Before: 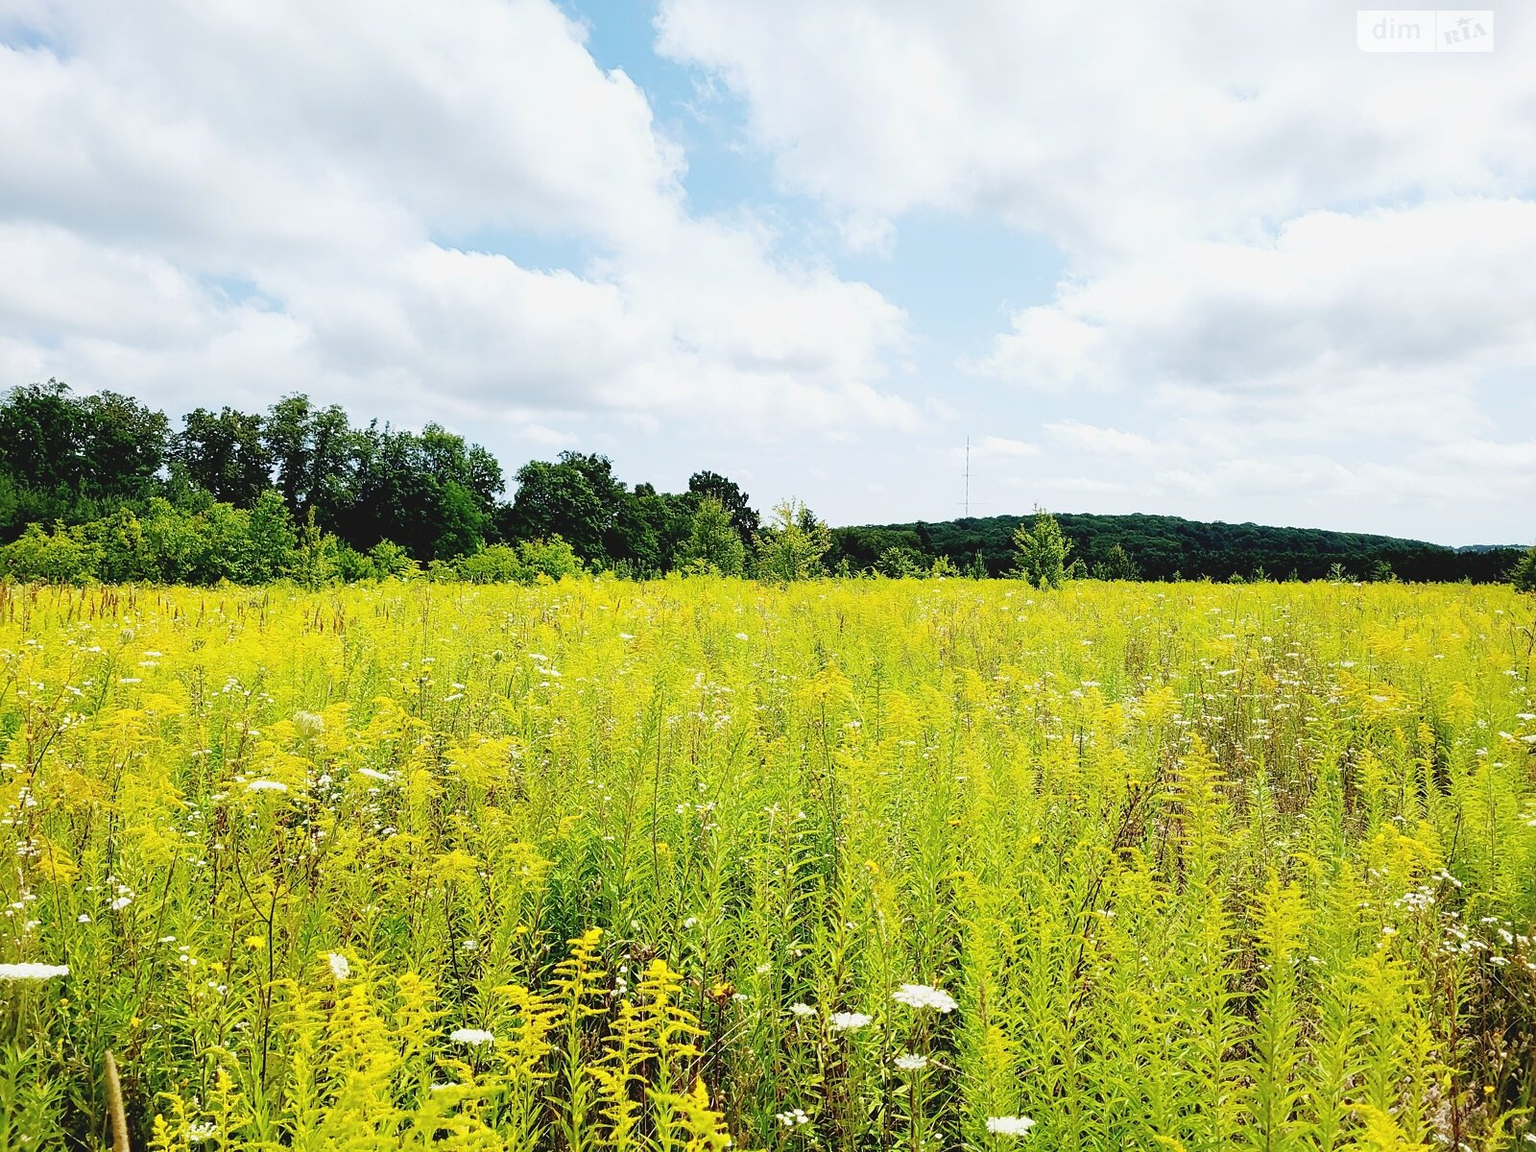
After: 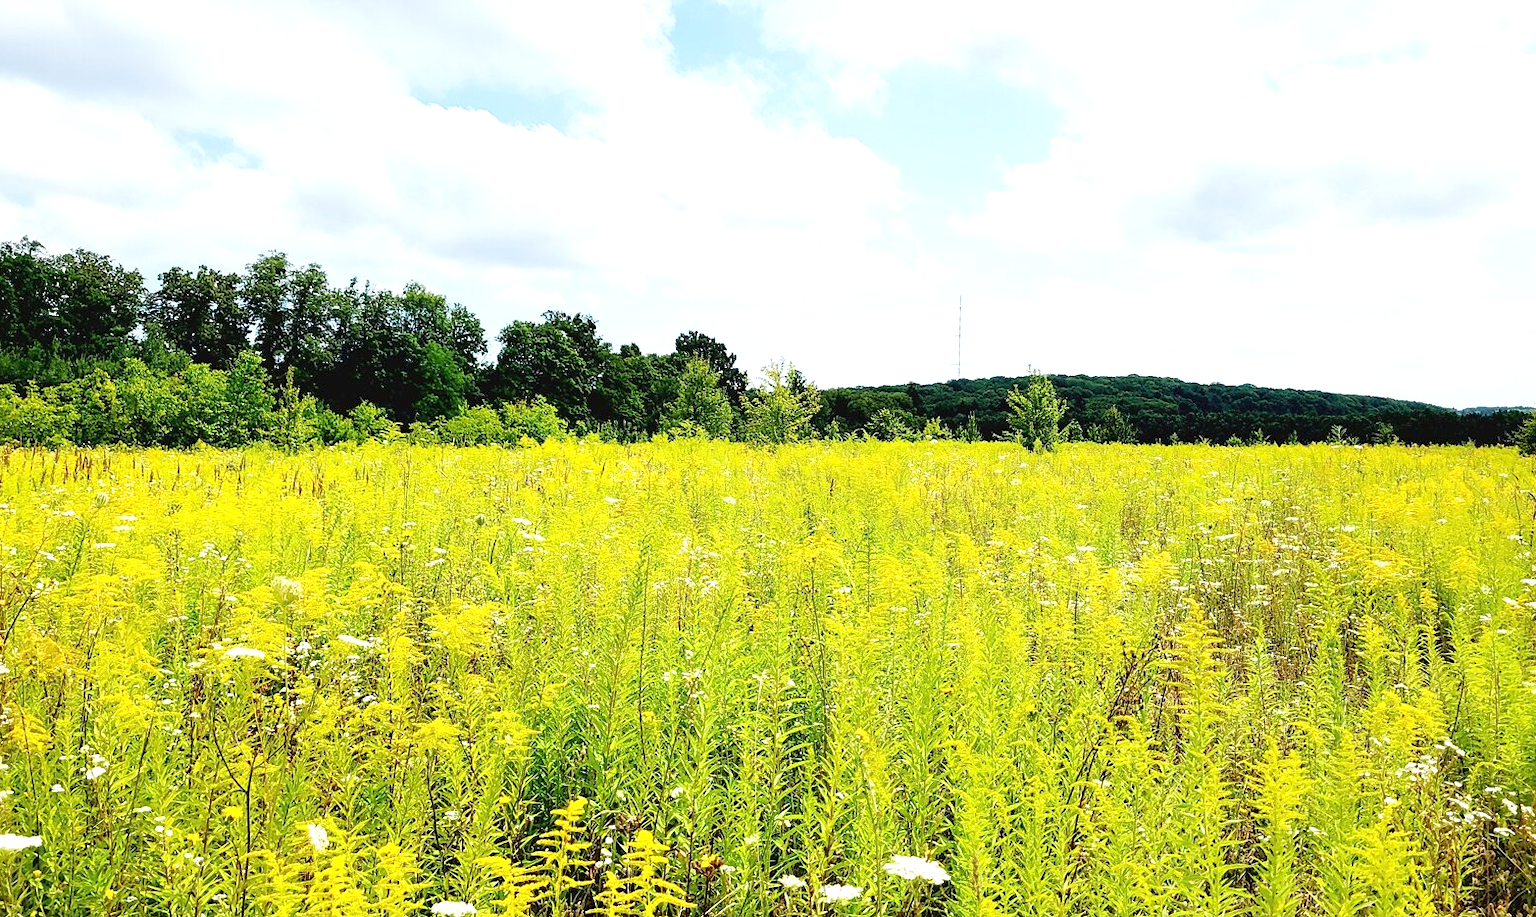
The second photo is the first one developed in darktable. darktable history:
exposure: black level correction 0.005, exposure 0.417 EV, compensate highlight preservation false
crop and rotate: left 1.814%, top 12.818%, right 0.25%, bottom 9.225%
